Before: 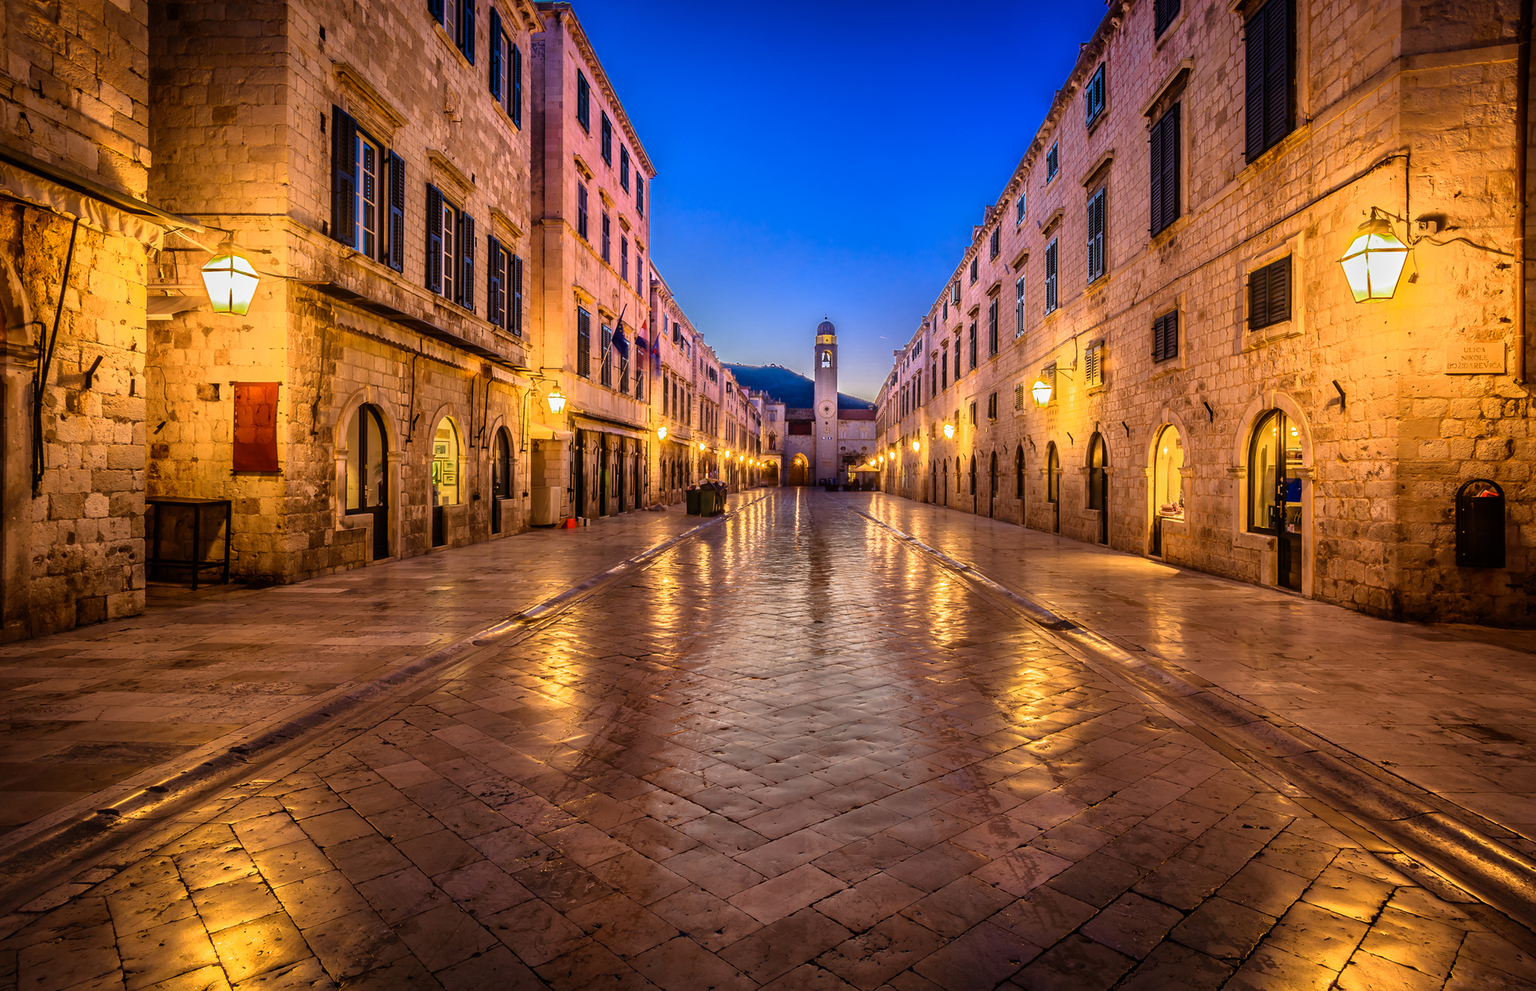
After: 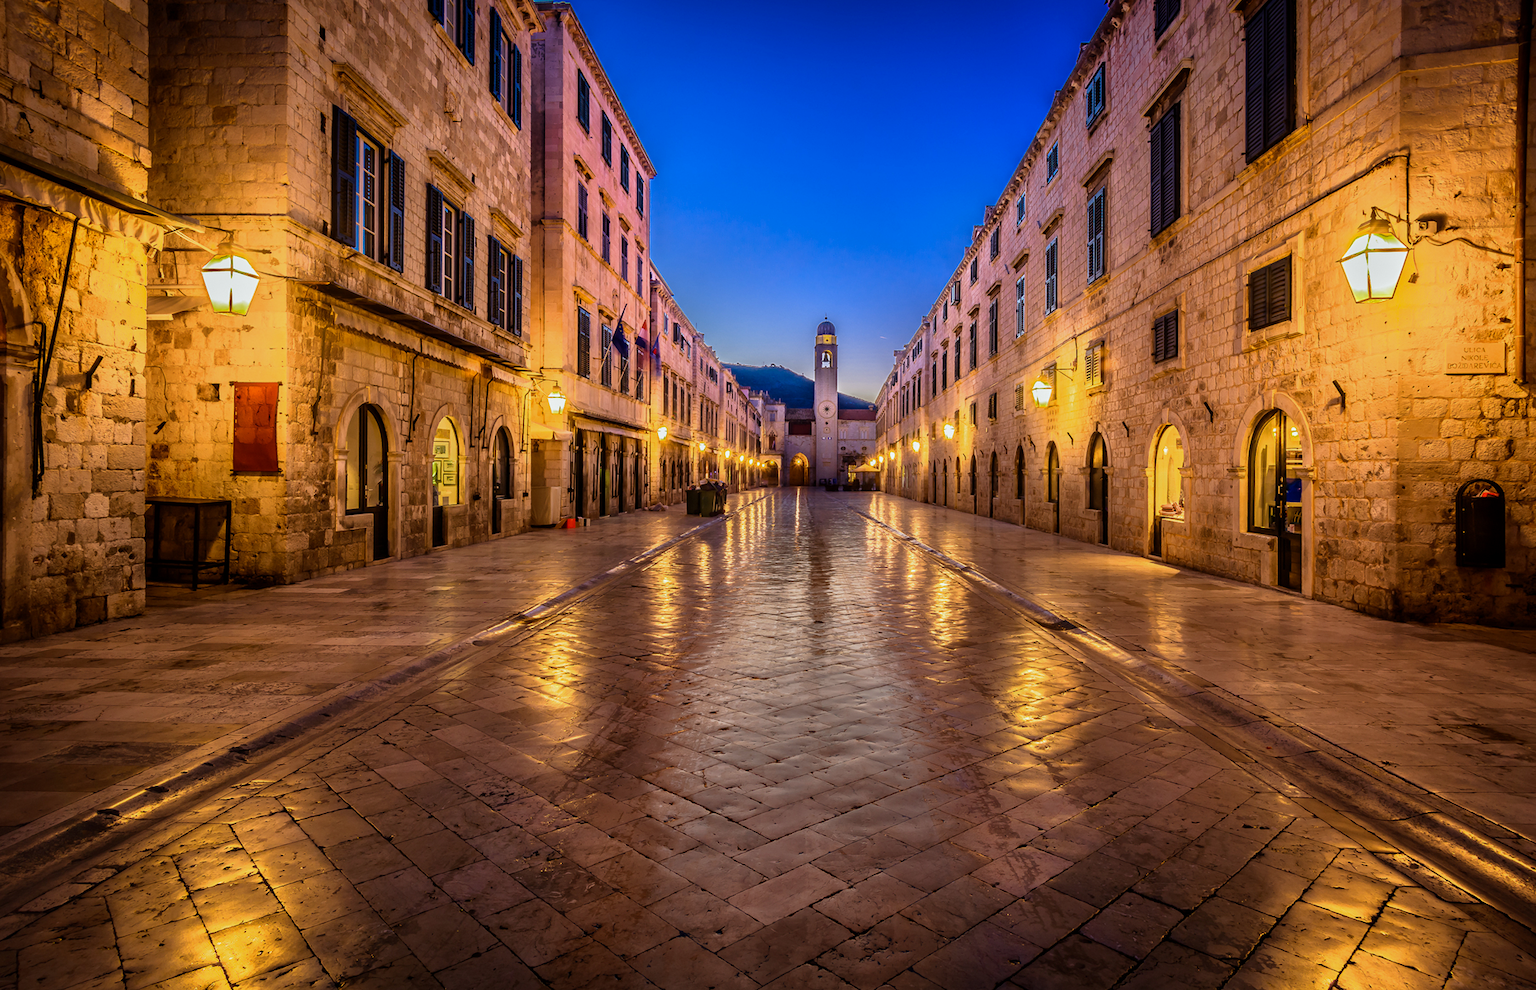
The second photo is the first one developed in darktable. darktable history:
exposure: black level correction 0.001, exposure -0.125 EV, compensate exposure bias true, compensate highlight preservation false
white balance: red 0.978, blue 0.999
